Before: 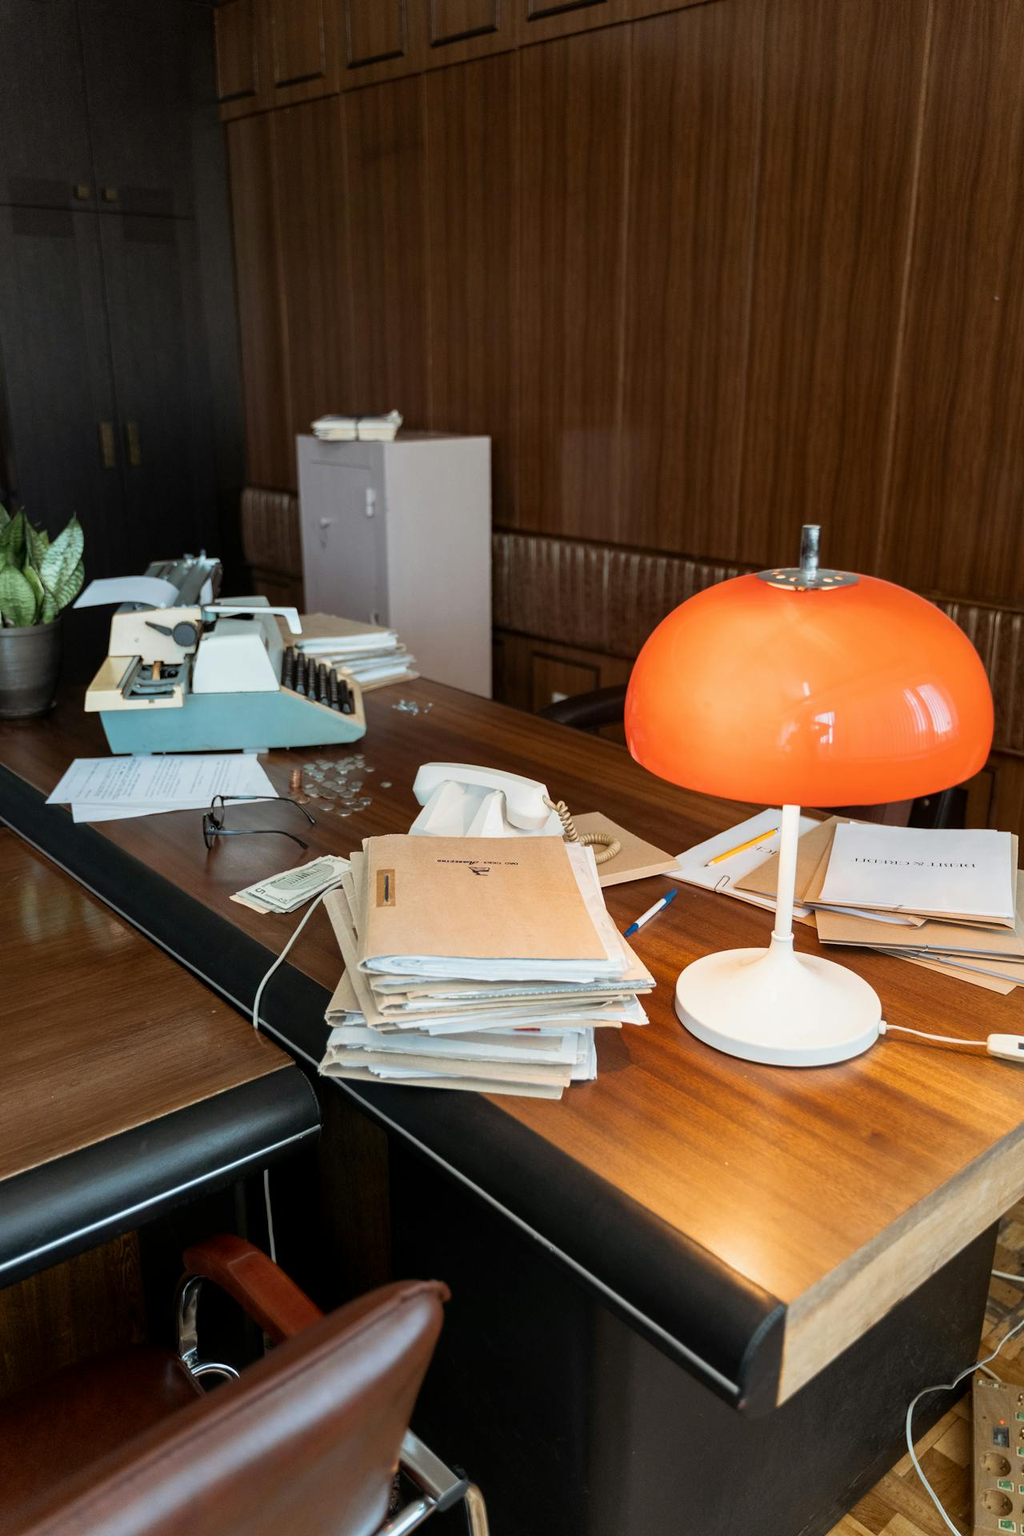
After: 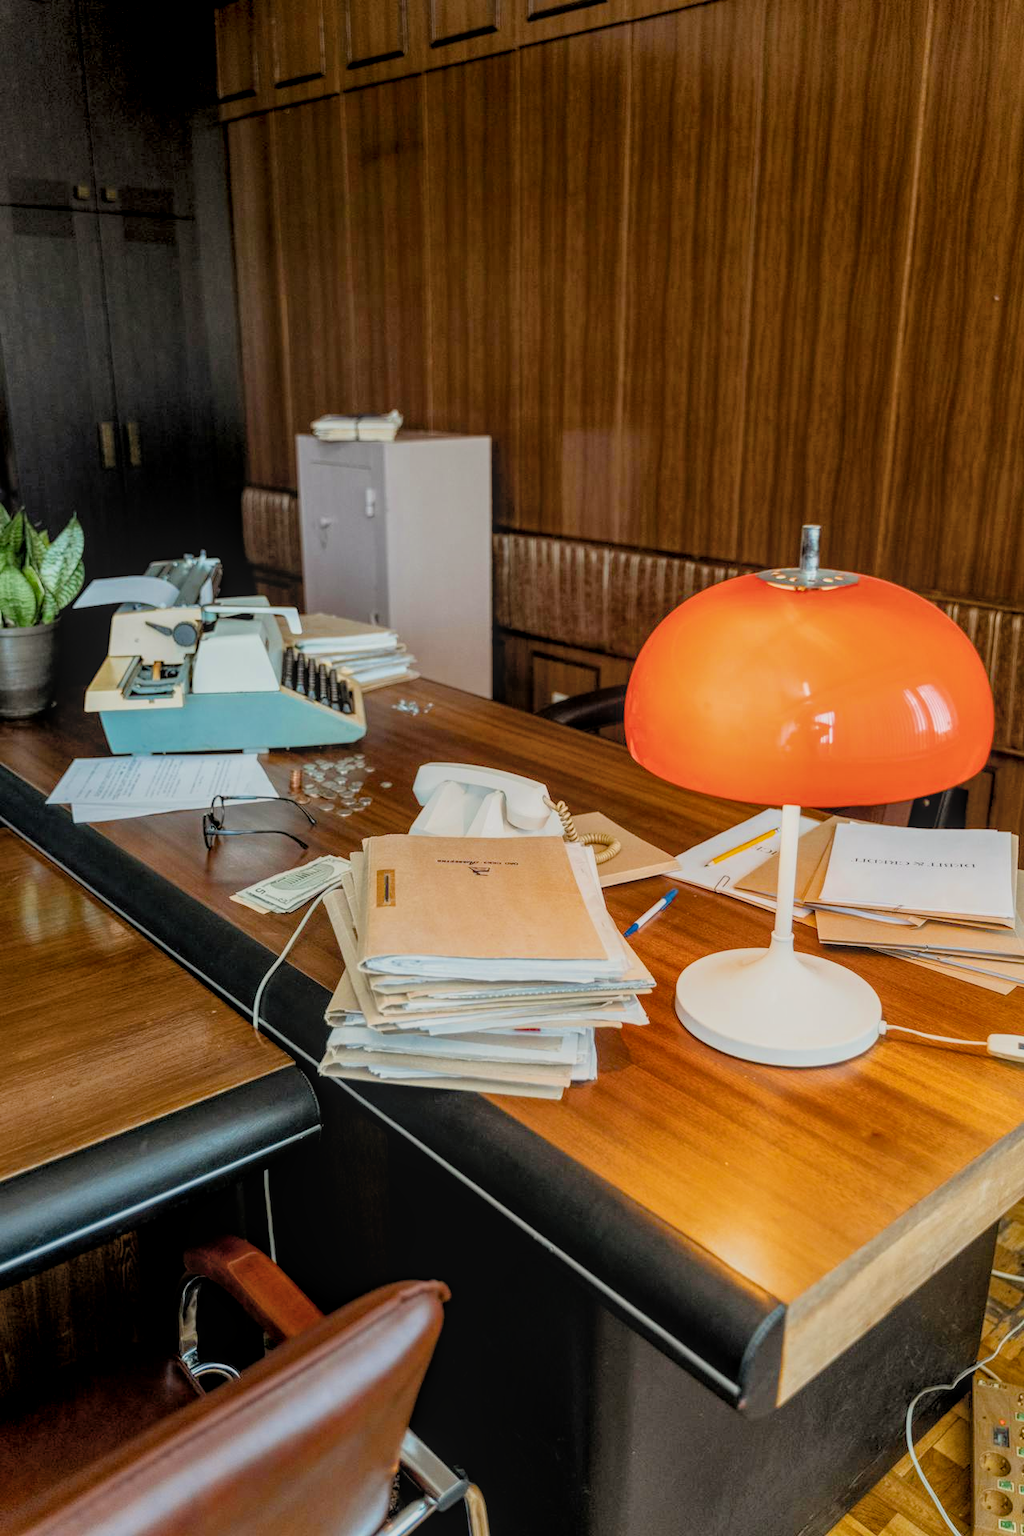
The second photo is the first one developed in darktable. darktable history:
exposure: exposure 0.6 EV
filmic rgb: black relative exposure -6.59 EV, white relative exposure 4.71 EV, hardness 3.13, contrast 0.805
local contrast: highlights 74%, shadows 55%, detail 176%, midtone range 0.207
color balance rgb: perceptual saturation grading › global saturation 34.05%, global vibrance 5.56%
color calibration: x 0.342, y 0.356, temperature 5122 K
